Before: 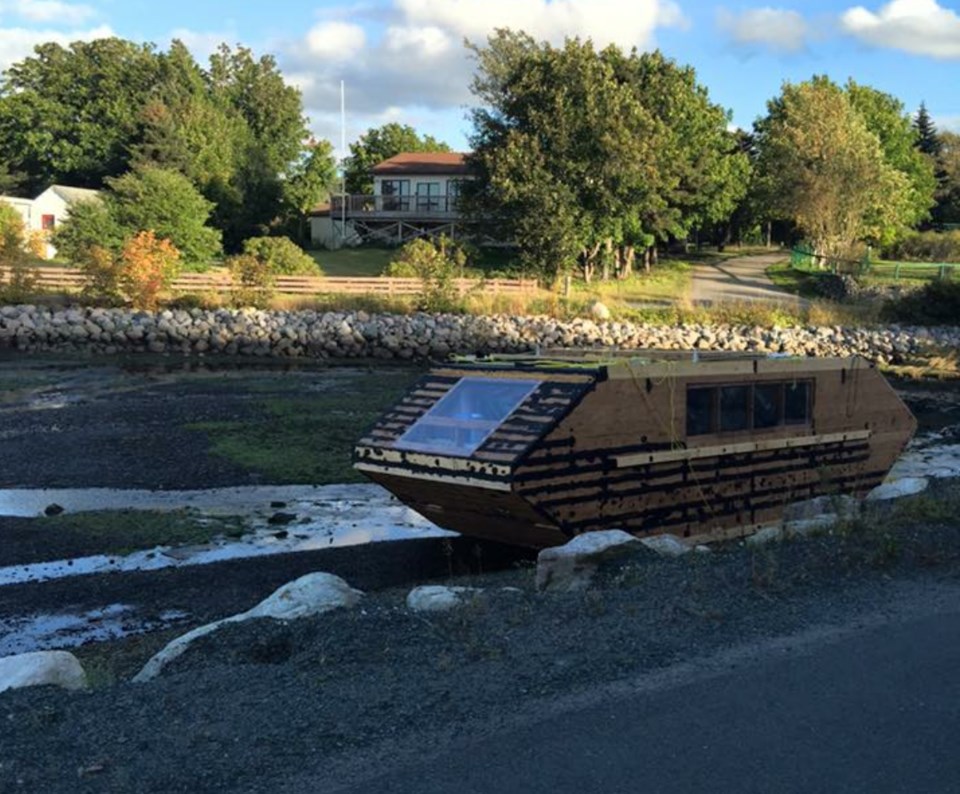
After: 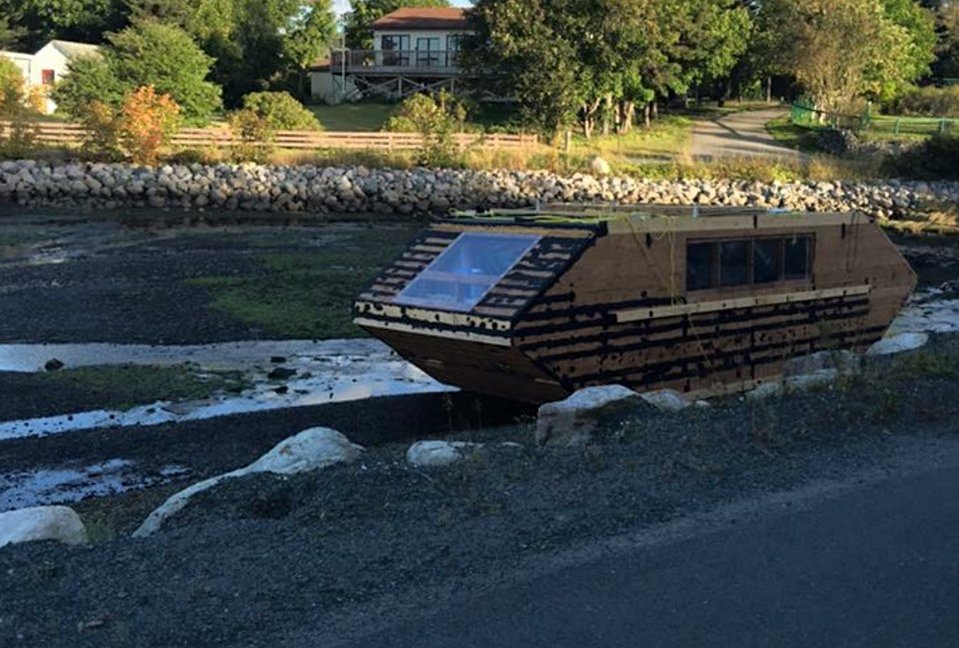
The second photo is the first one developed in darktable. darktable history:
sharpen: amount 0.213
crop and rotate: top 18.287%
